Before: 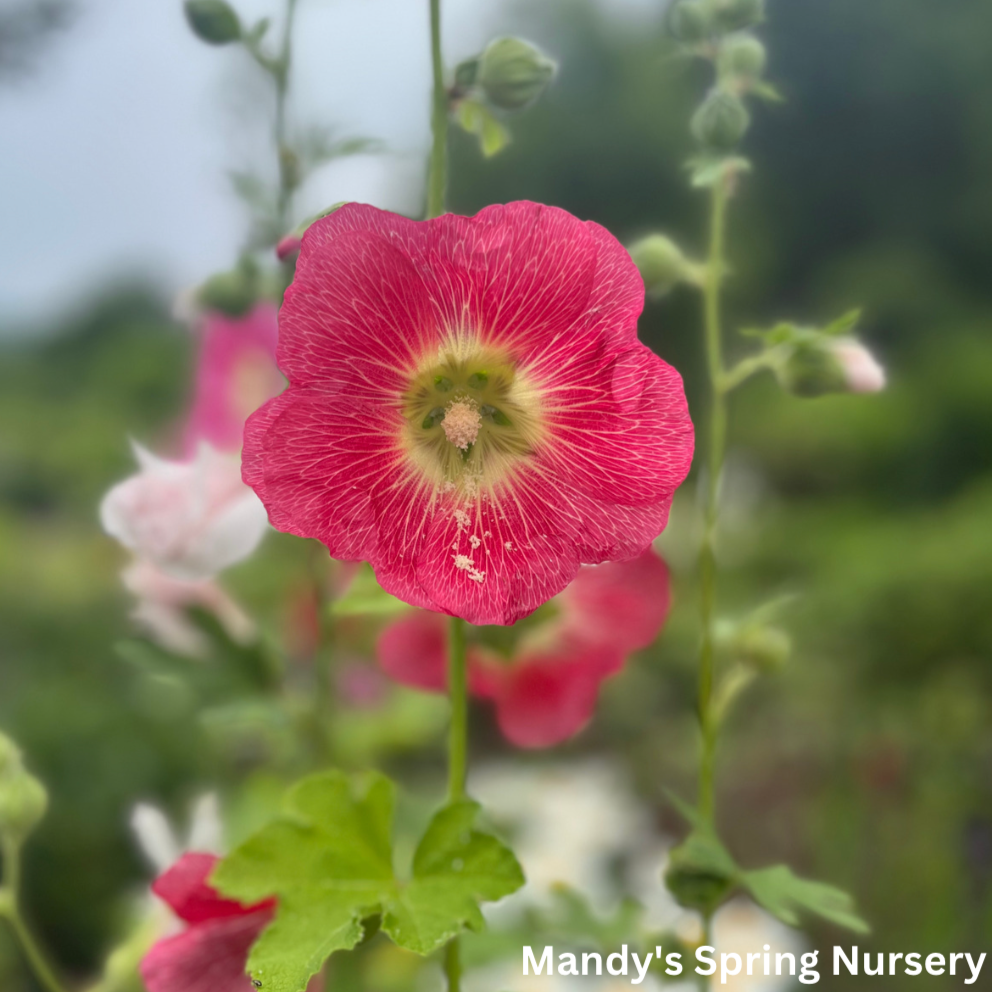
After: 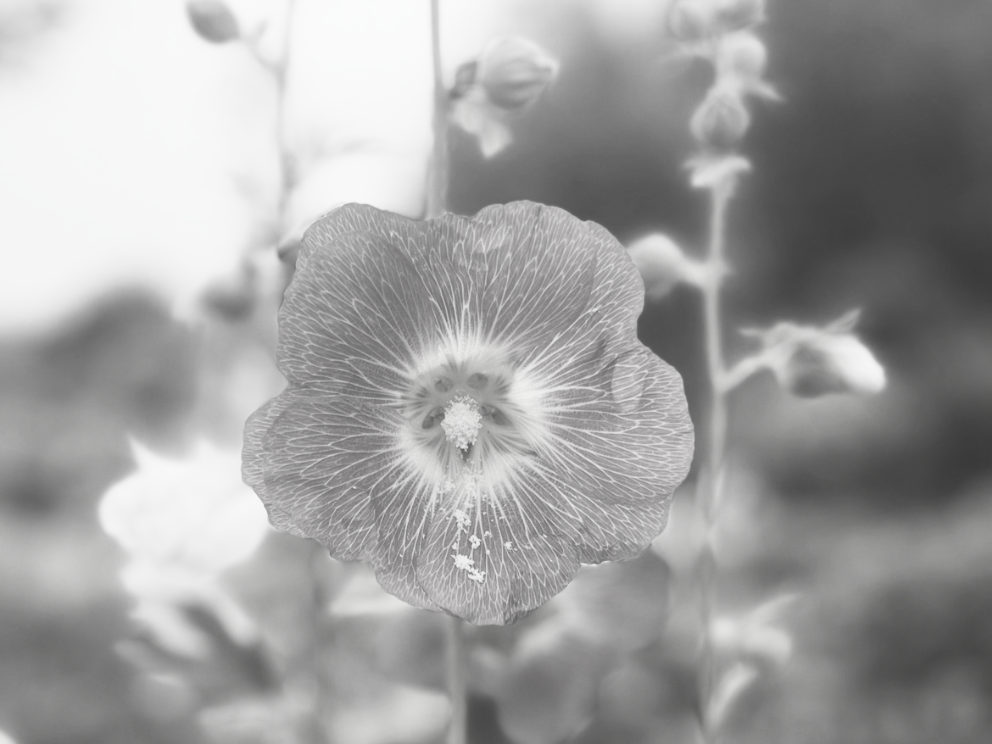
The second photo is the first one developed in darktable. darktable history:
contrast equalizer: octaves 7, y [[0.6 ×6], [0.55 ×6], [0 ×6], [0 ×6], [0 ×6]], mix -0.992
crop: bottom 24.902%
exposure: black level correction 0.001, compensate highlight preservation false
contrast brightness saturation: contrast 0.534, brightness 0.472, saturation -0.991
